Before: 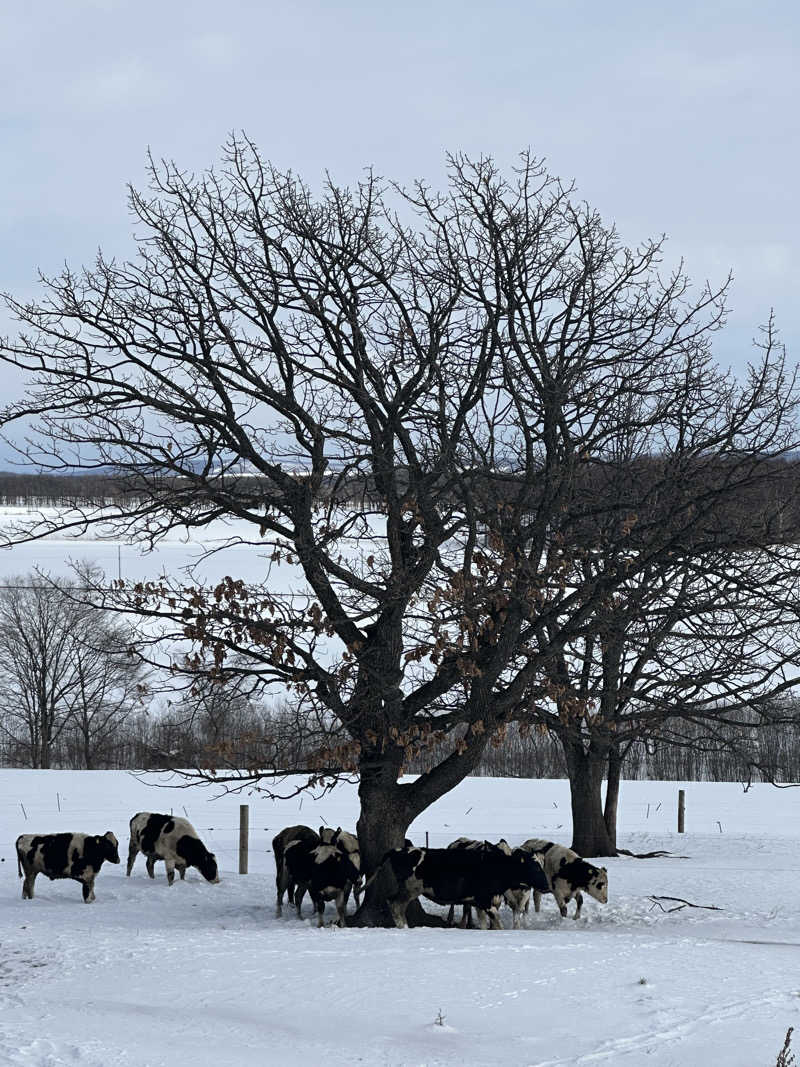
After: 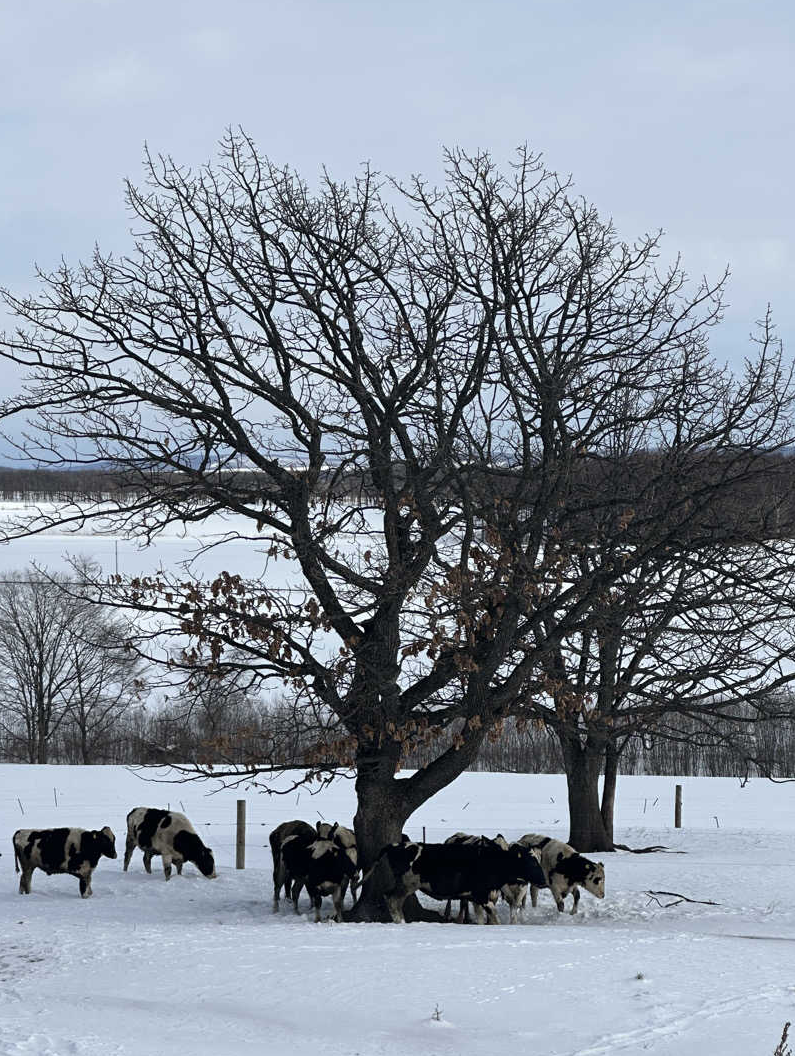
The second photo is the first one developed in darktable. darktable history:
crop: left 0.443%, top 0.56%, right 0.18%, bottom 0.405%
